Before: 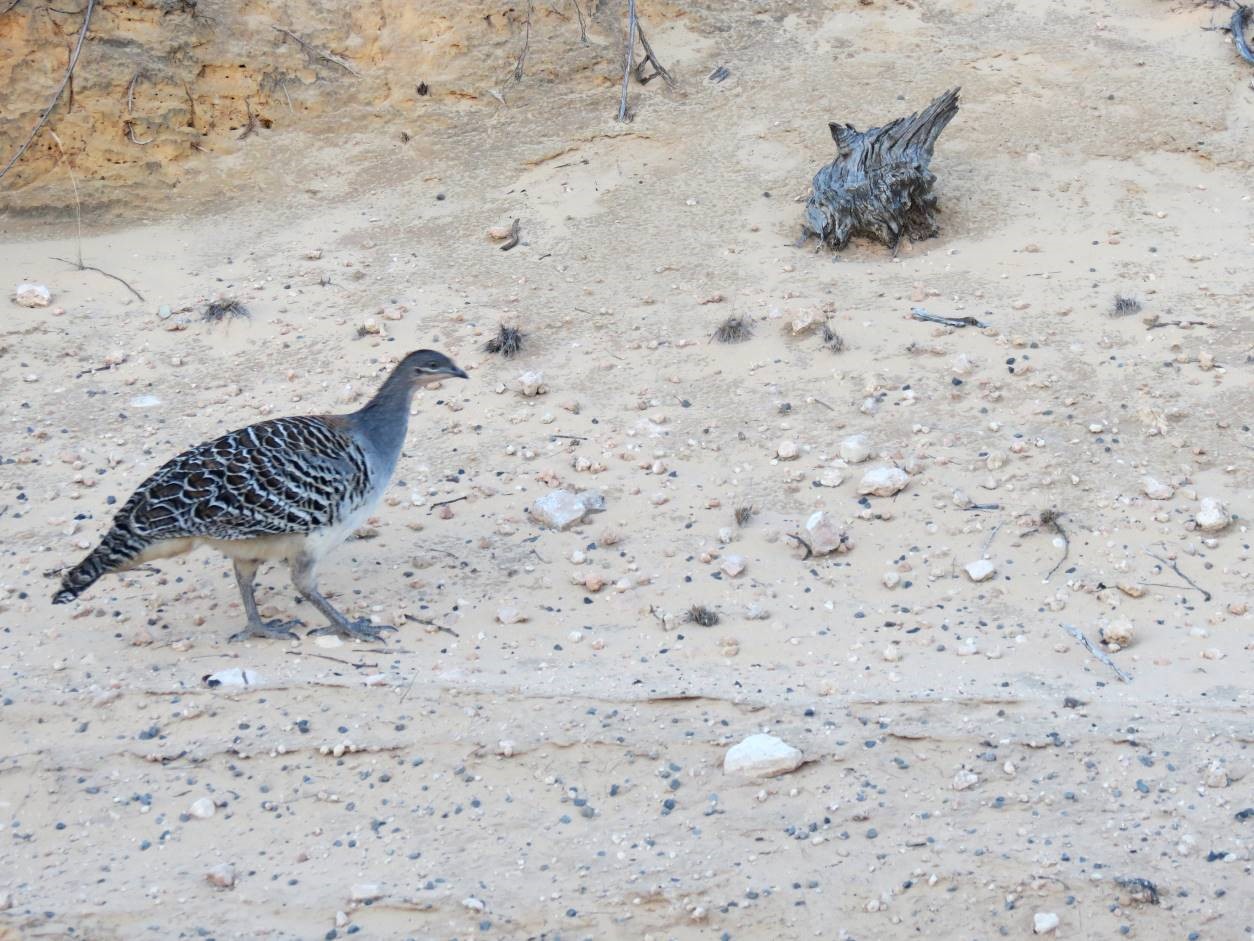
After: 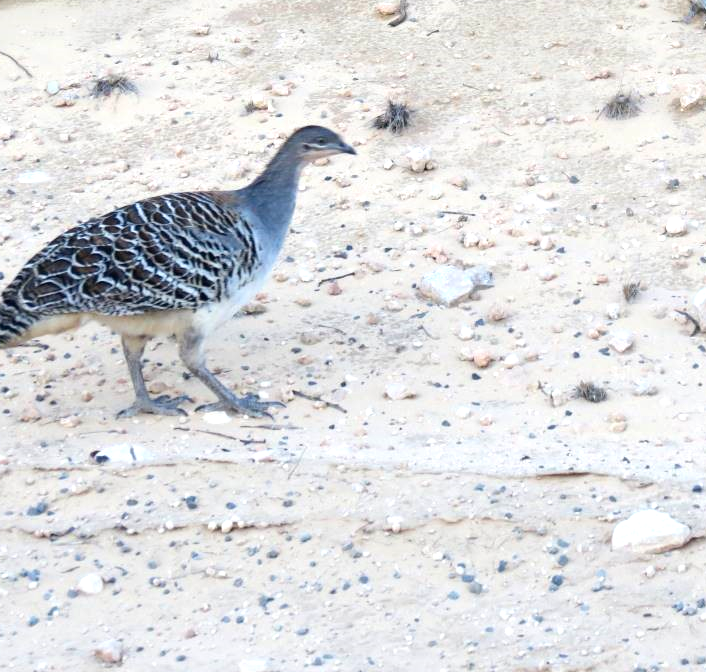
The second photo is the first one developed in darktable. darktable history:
exposure: black level correction 0.001, exposure 0.5 EV, compensate exposure bias true, compensate highlight preservation false
crop: left 8.966%, top 23.852%, right 34.699%, bottom 4.703%
contrast brightness saturation: contrast 0.04, saturation 0.07
